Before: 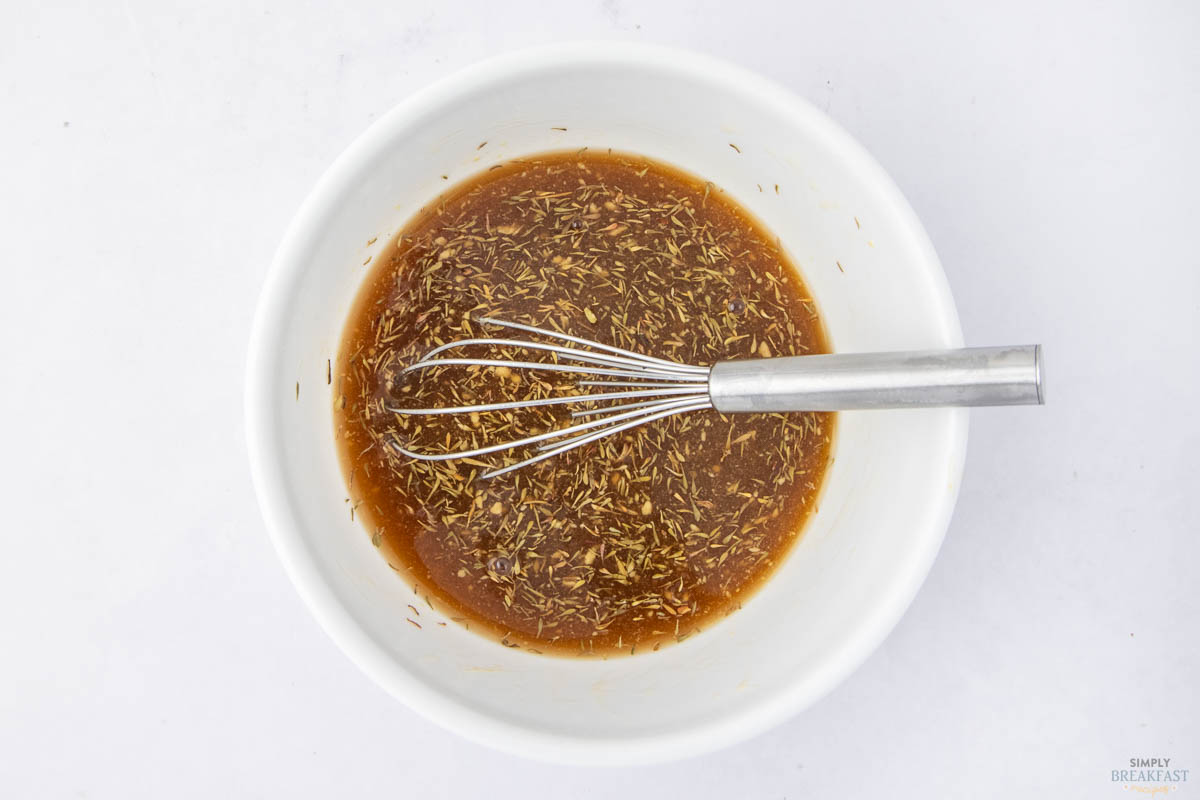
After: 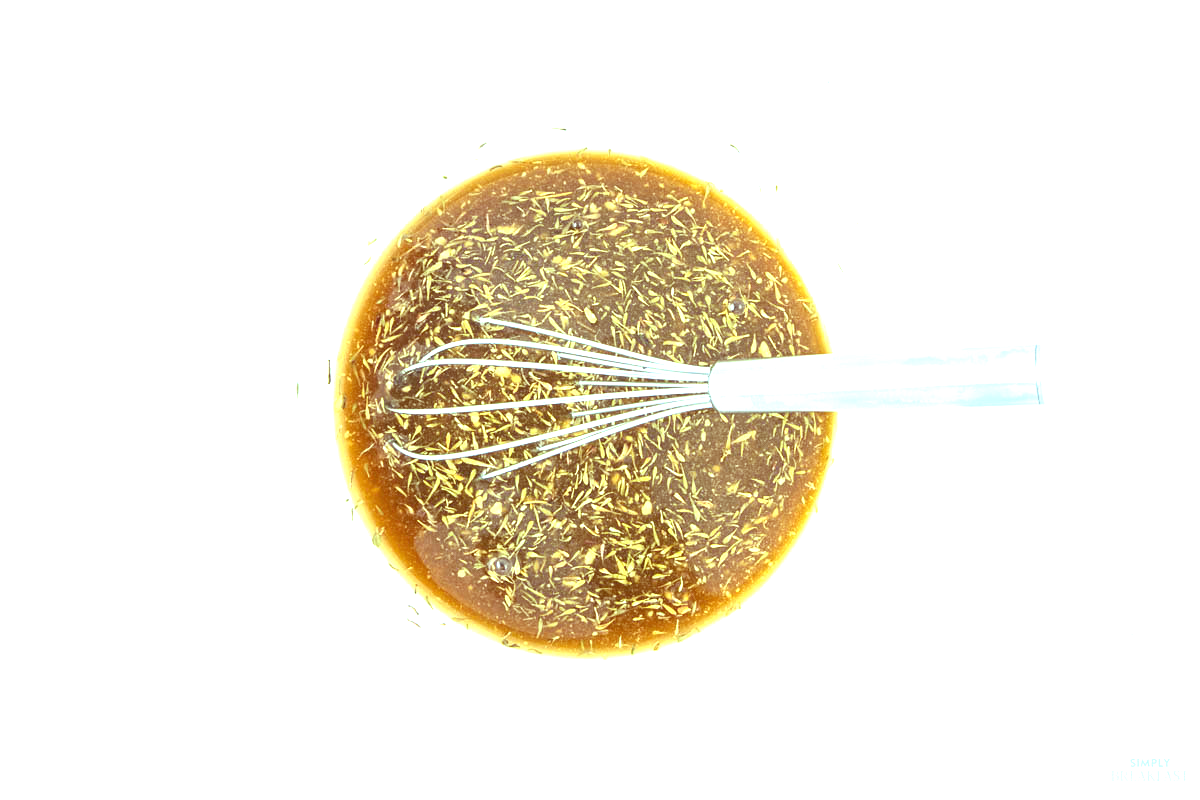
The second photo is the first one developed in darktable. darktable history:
exposure: black level correction 0, exposure 1.45 EV, compensate exposure bias true, compensate highlight preservation false
color balance: mode lift, gamma, gain (sRGB), lift [0.997, 0.979, 1.021, 1.011], gamma [1, 1.084, 0.916, 0.998], gain [1, 0.87, 1.13, 1.101], contrast 4.55%, contrast fulcrum 38.24%, output saturation 104.09%
